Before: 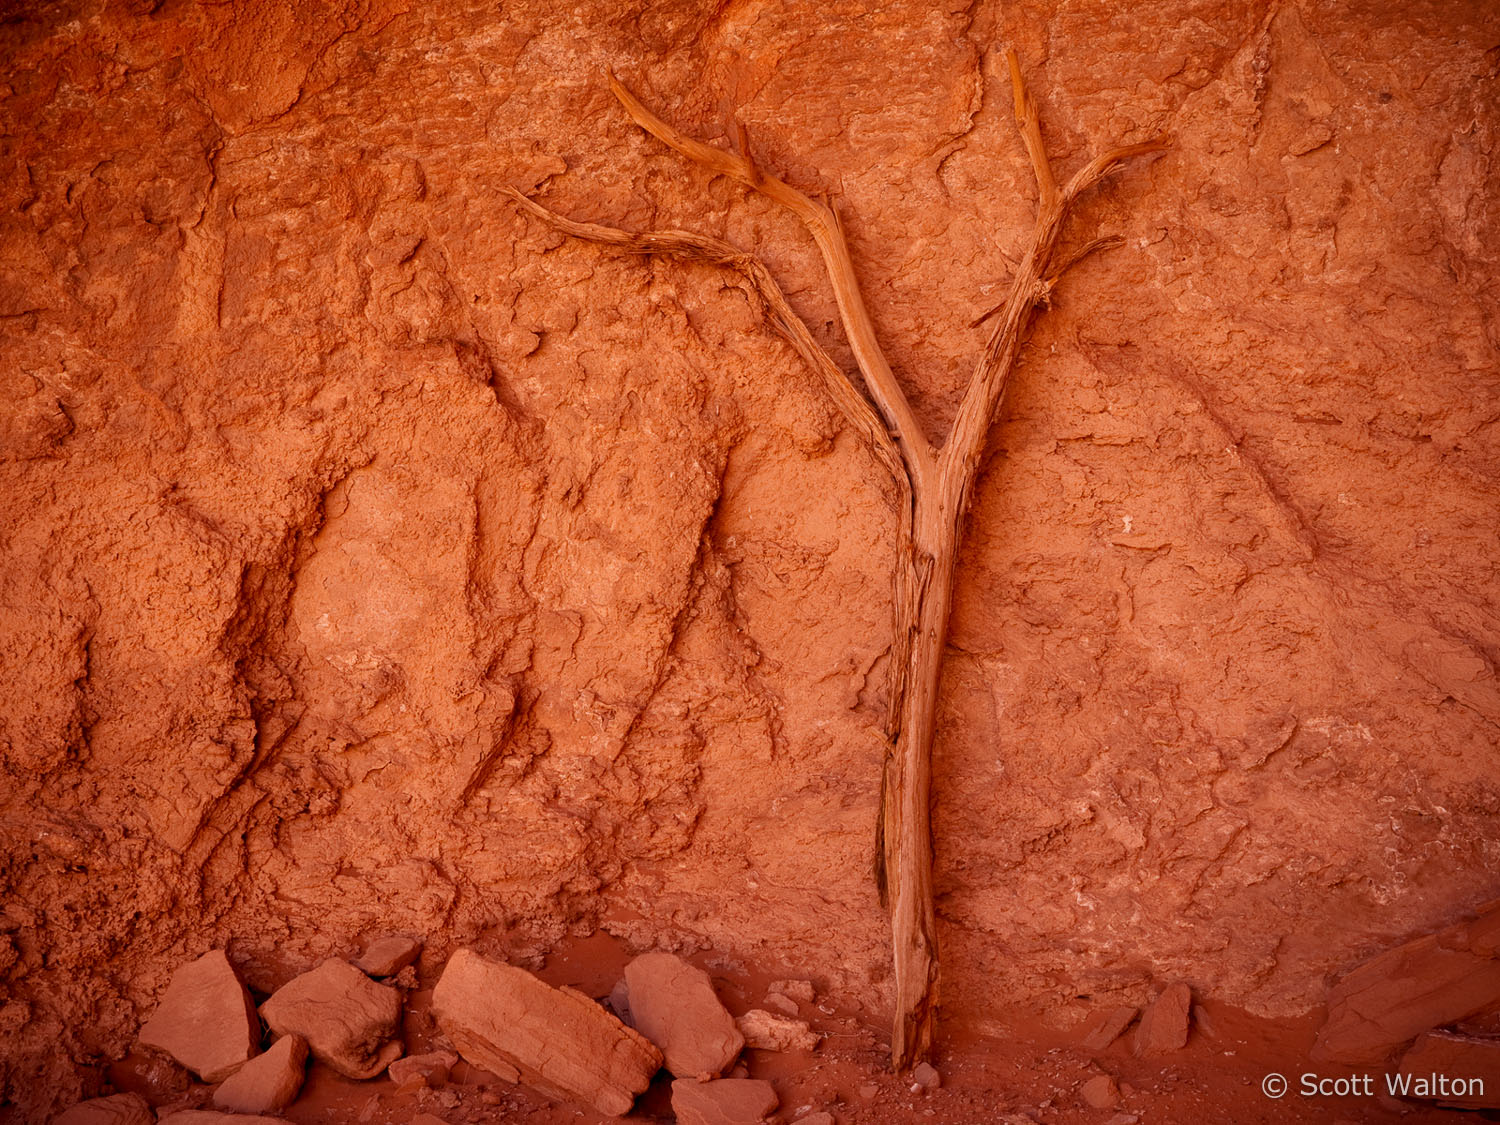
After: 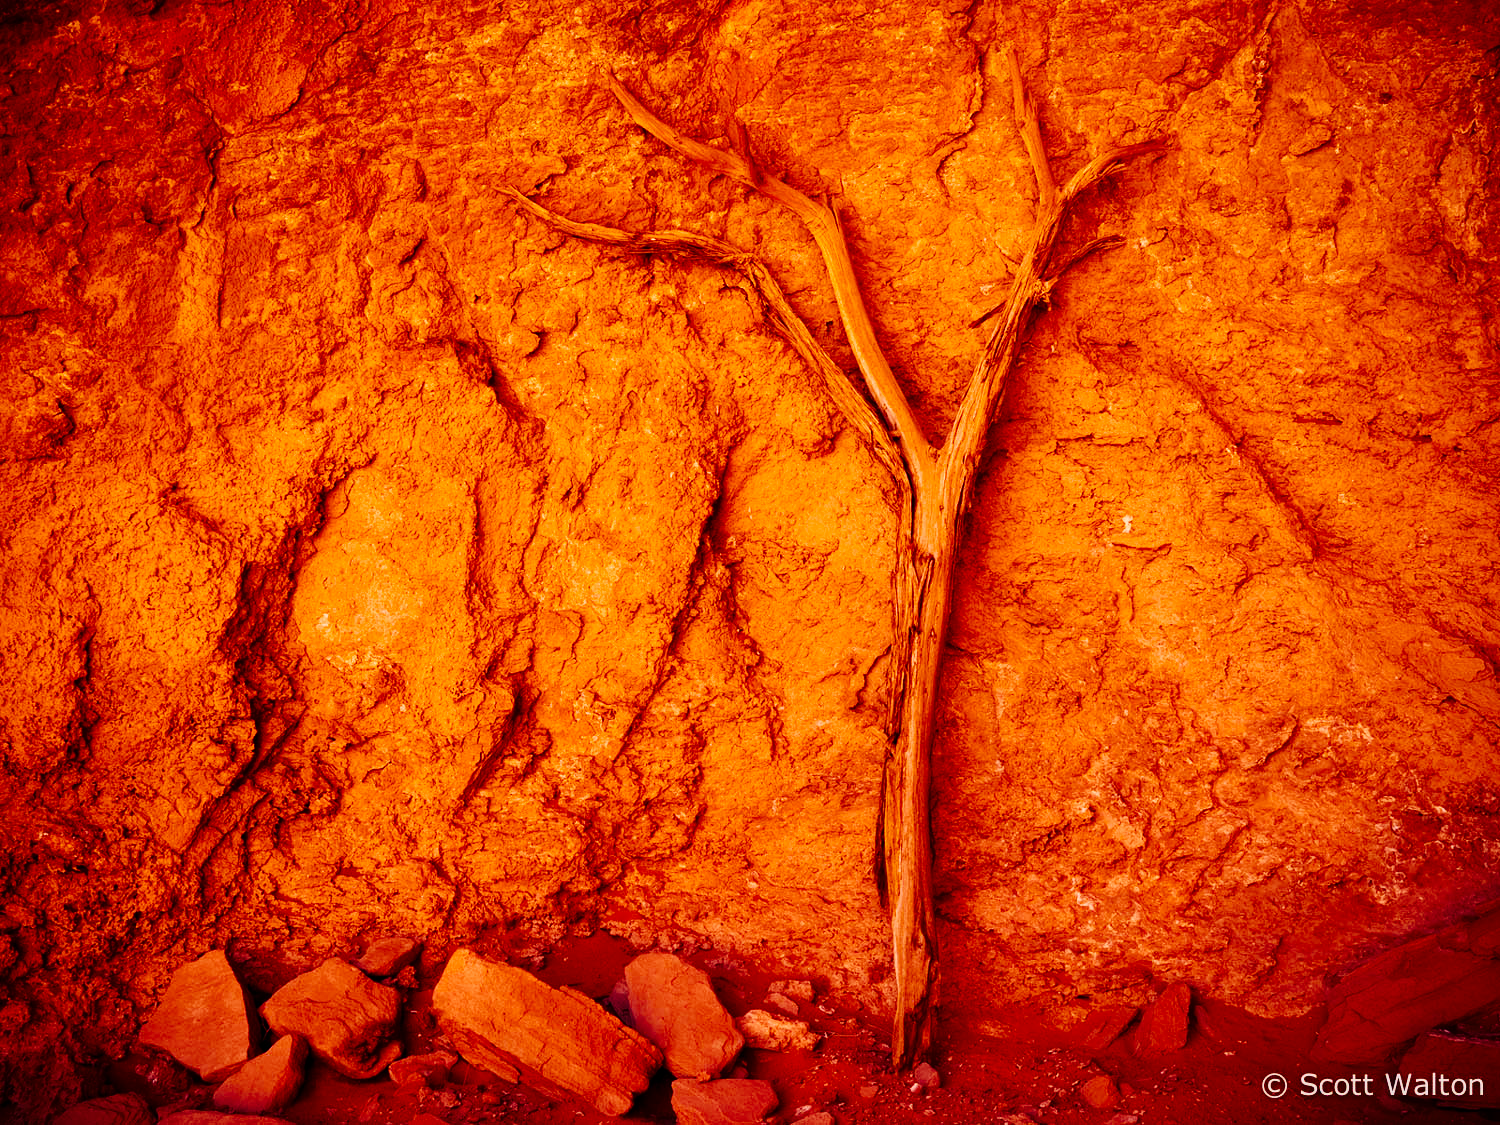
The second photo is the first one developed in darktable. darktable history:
color balance rgb: shadows lift › luminance -21.639%, shadows lift › chroma 6.514%, shadows lift › hue 271.68°, linear chroma grading › shadows -7.052%, linear chroma grading › highlights -7.817%, linear chroma grading › global chroma -10.396%, linear chroma grading › mid-tones -7.623%, perceptual saturation grading › global saturation 36.806%, global vibrance 35.174%, contrast 10.441%
base curve: curves: ch0 [(0, 0) (0.036, 0.025) (0.121, 0.166) (0.206, 0.329) (0.605, 0.79) (1, 1)], preserve colors none
